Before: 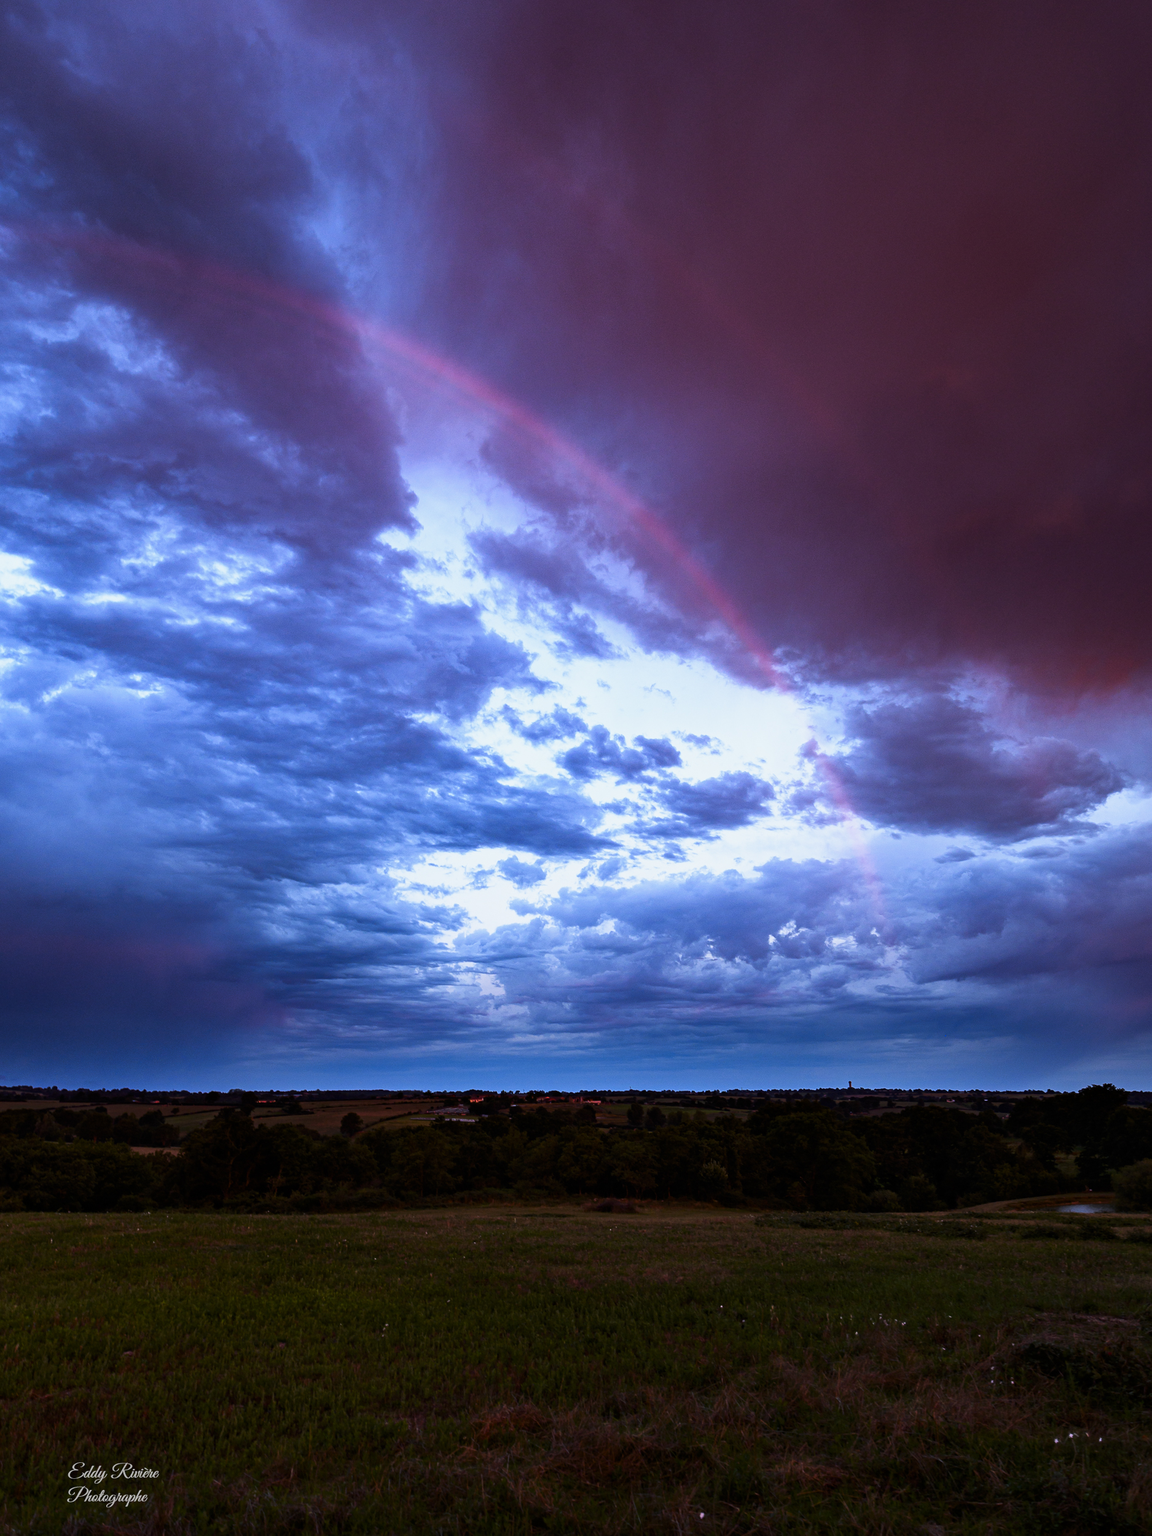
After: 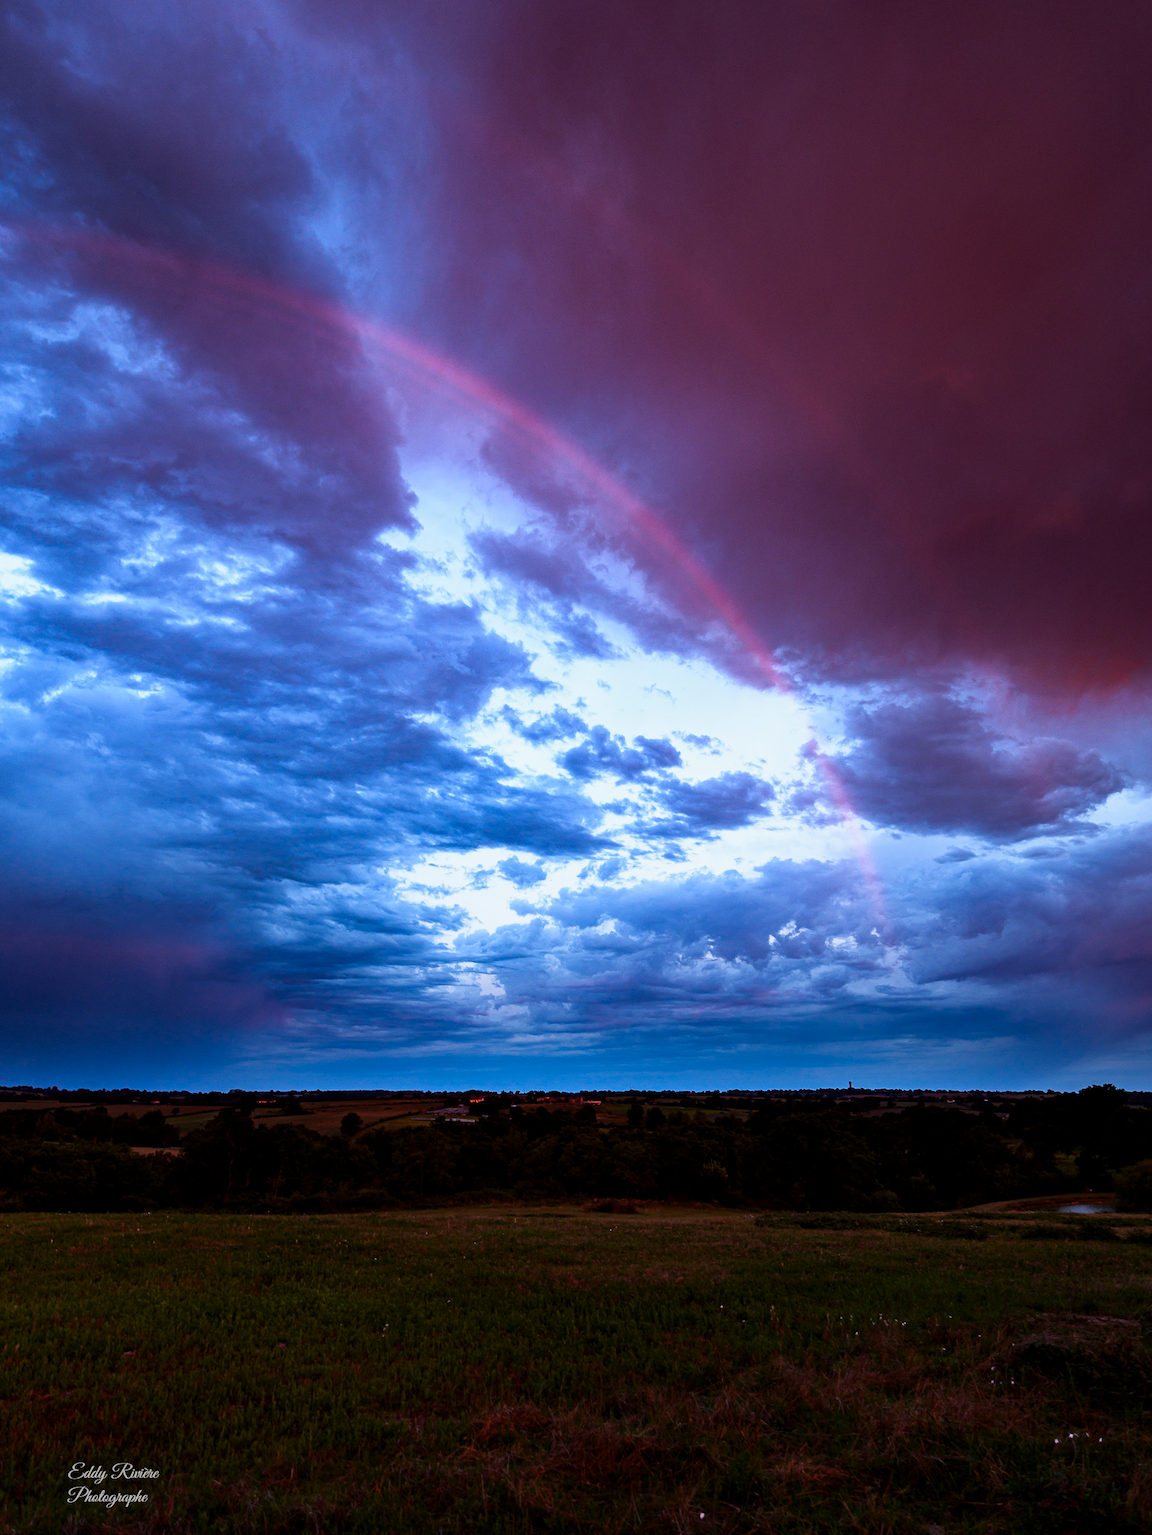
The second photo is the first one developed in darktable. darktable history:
tone equalizer: mask exposure compensation -0.495 EV
